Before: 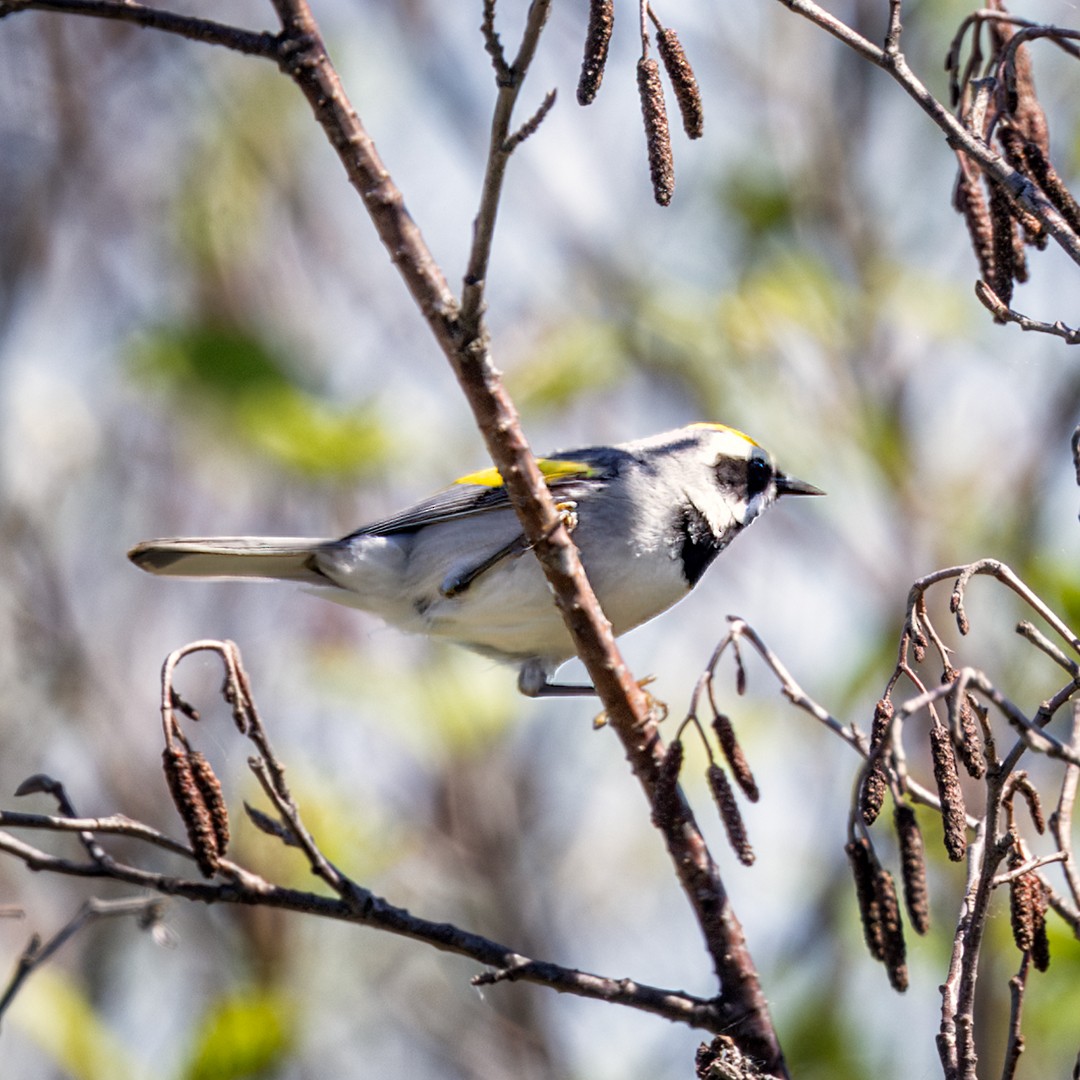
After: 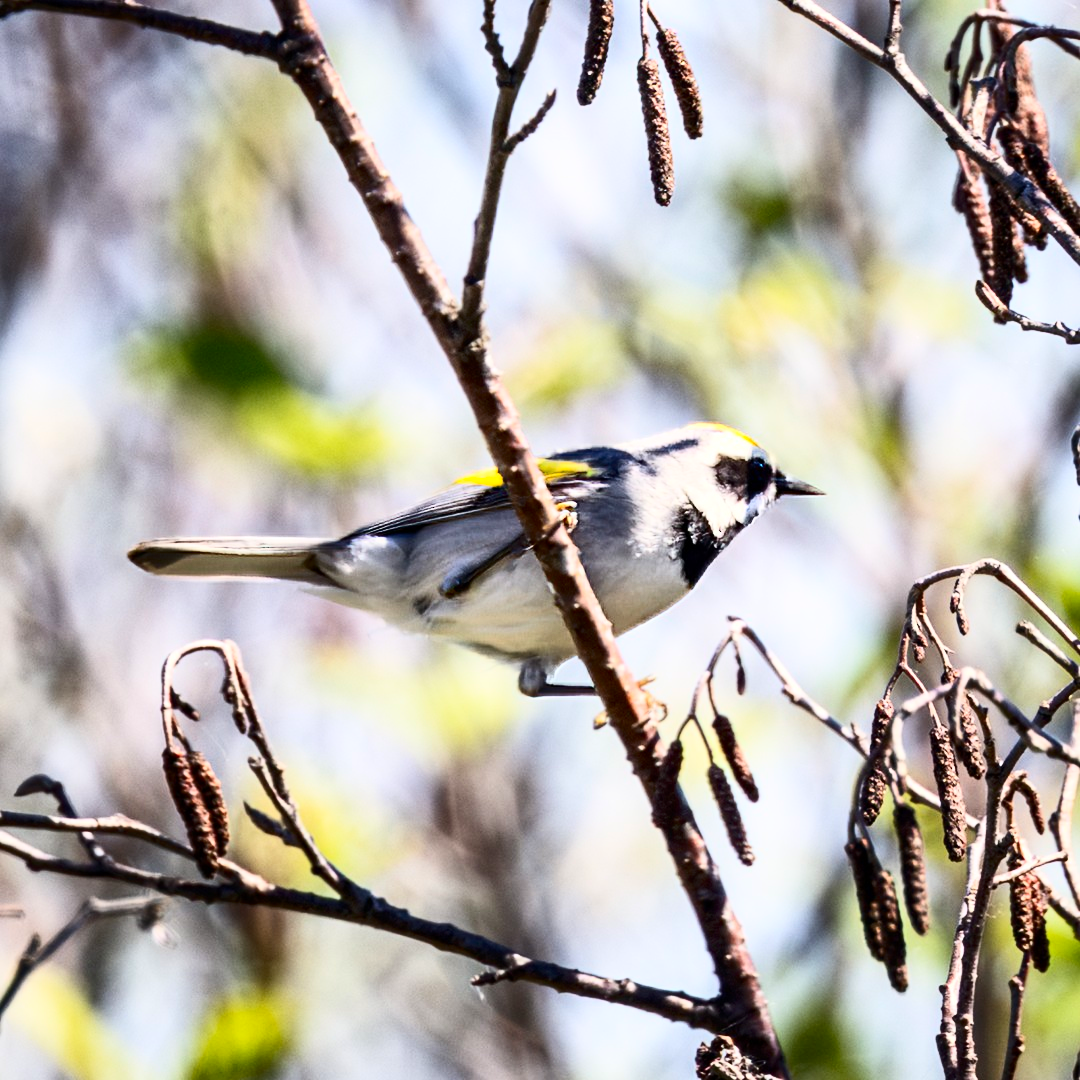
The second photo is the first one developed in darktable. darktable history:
contrast brightness saturation: contrast 0.403, brightness 0.097, saturation 0.212
